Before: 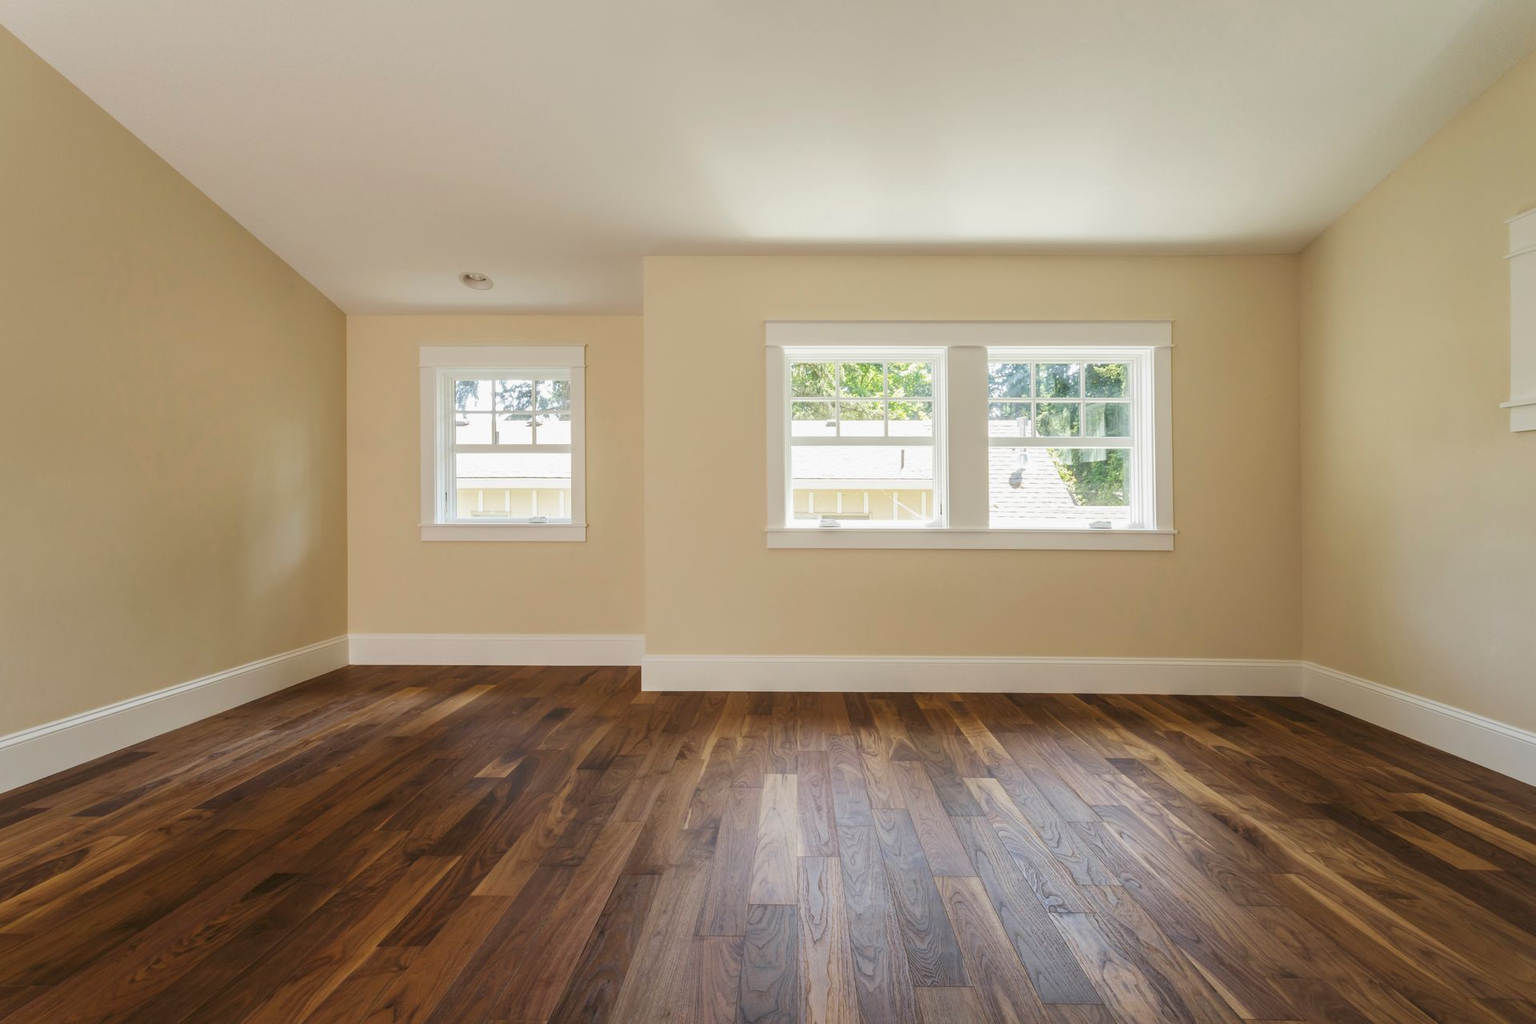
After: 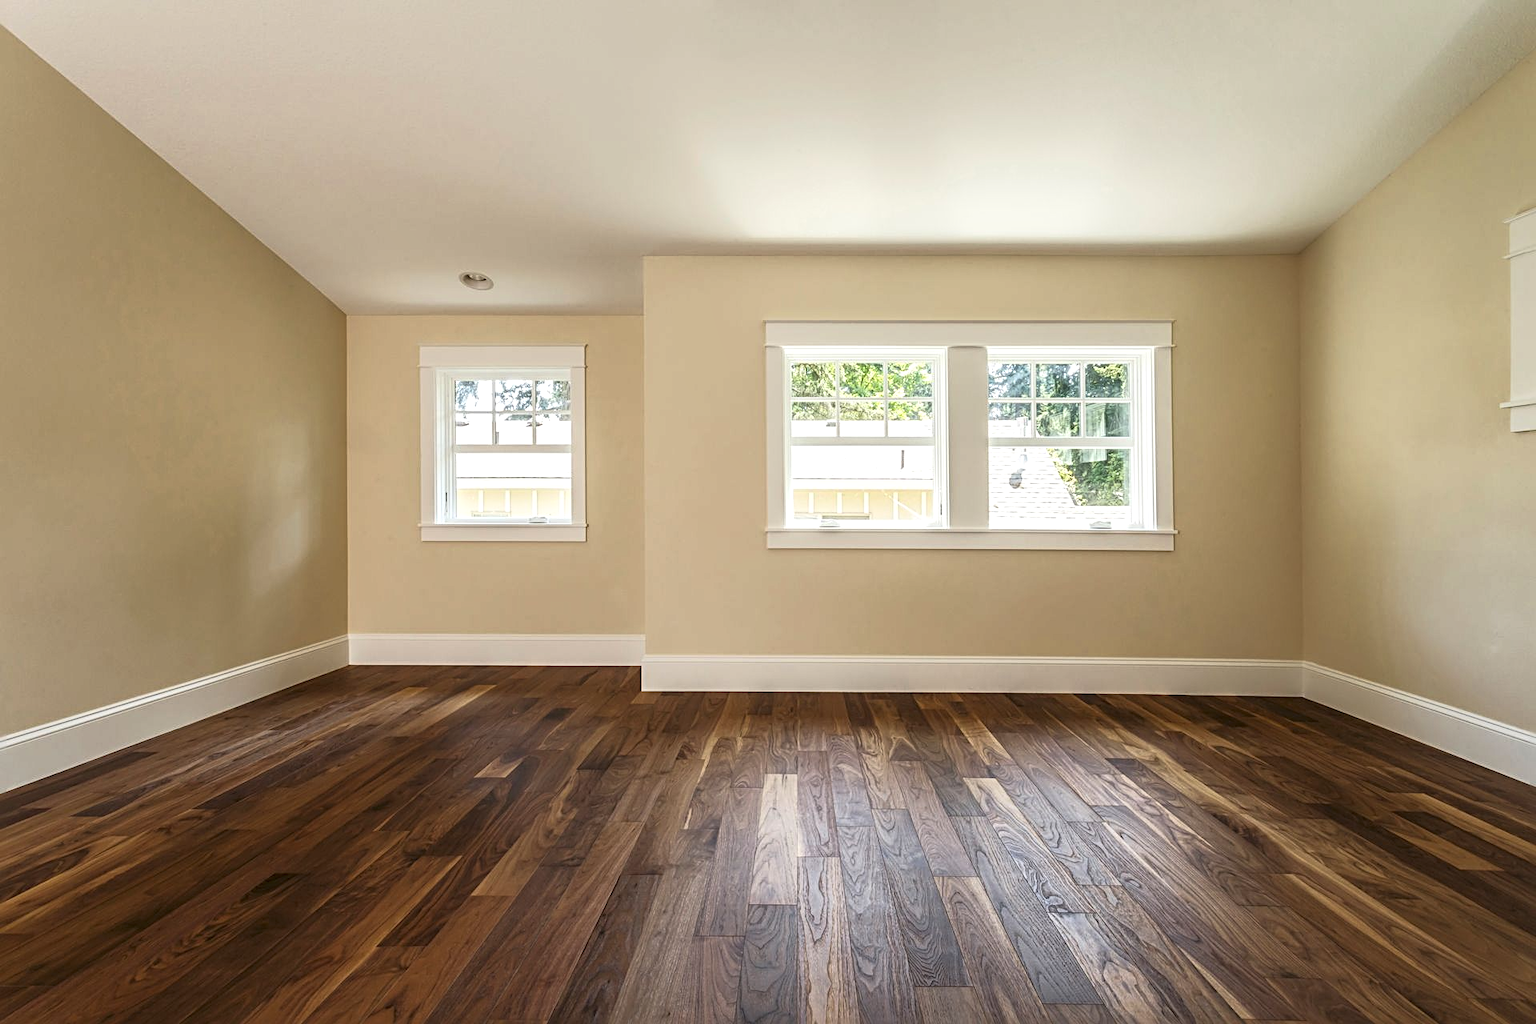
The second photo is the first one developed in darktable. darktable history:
local contrast: on, module defaults
sharpen: radius 3.119
base curve: curves: ch0 [(0, 0) (0.257, 0.25) (0.482, 0.586) (0.757, 0.871) (1, 1)]
